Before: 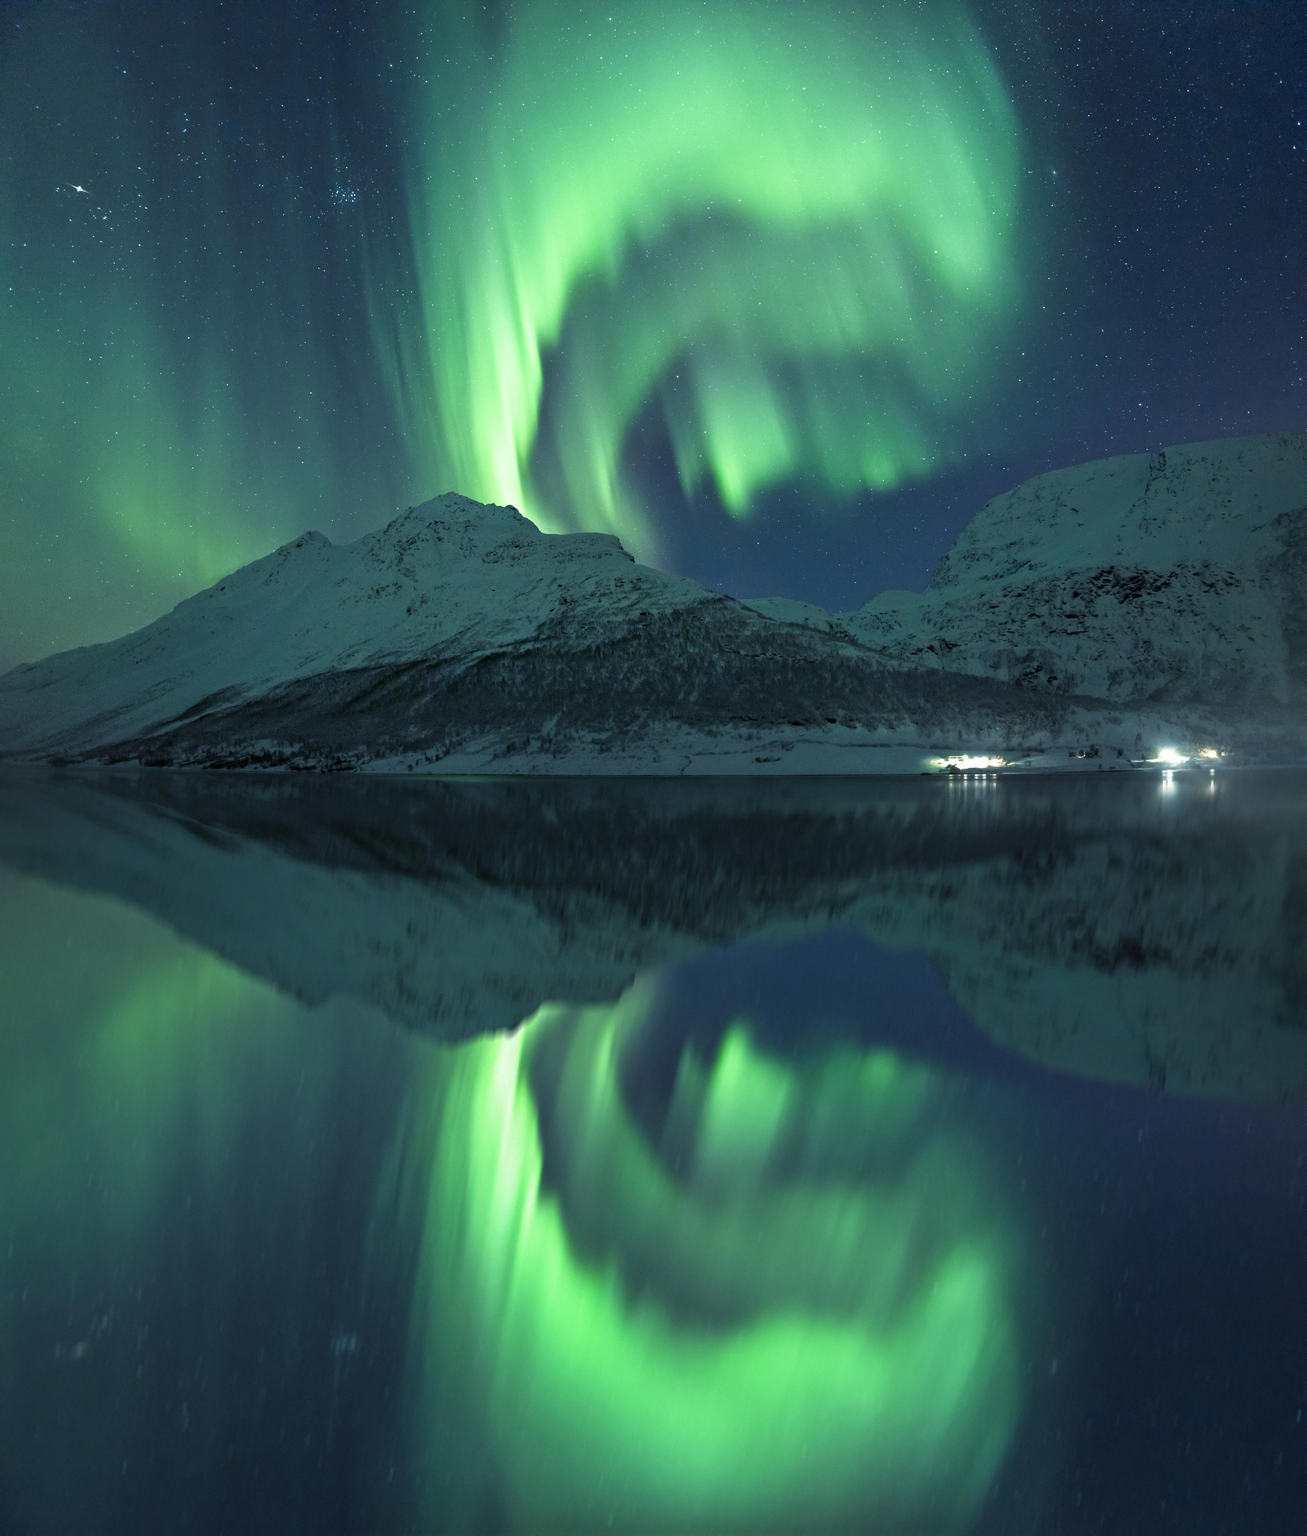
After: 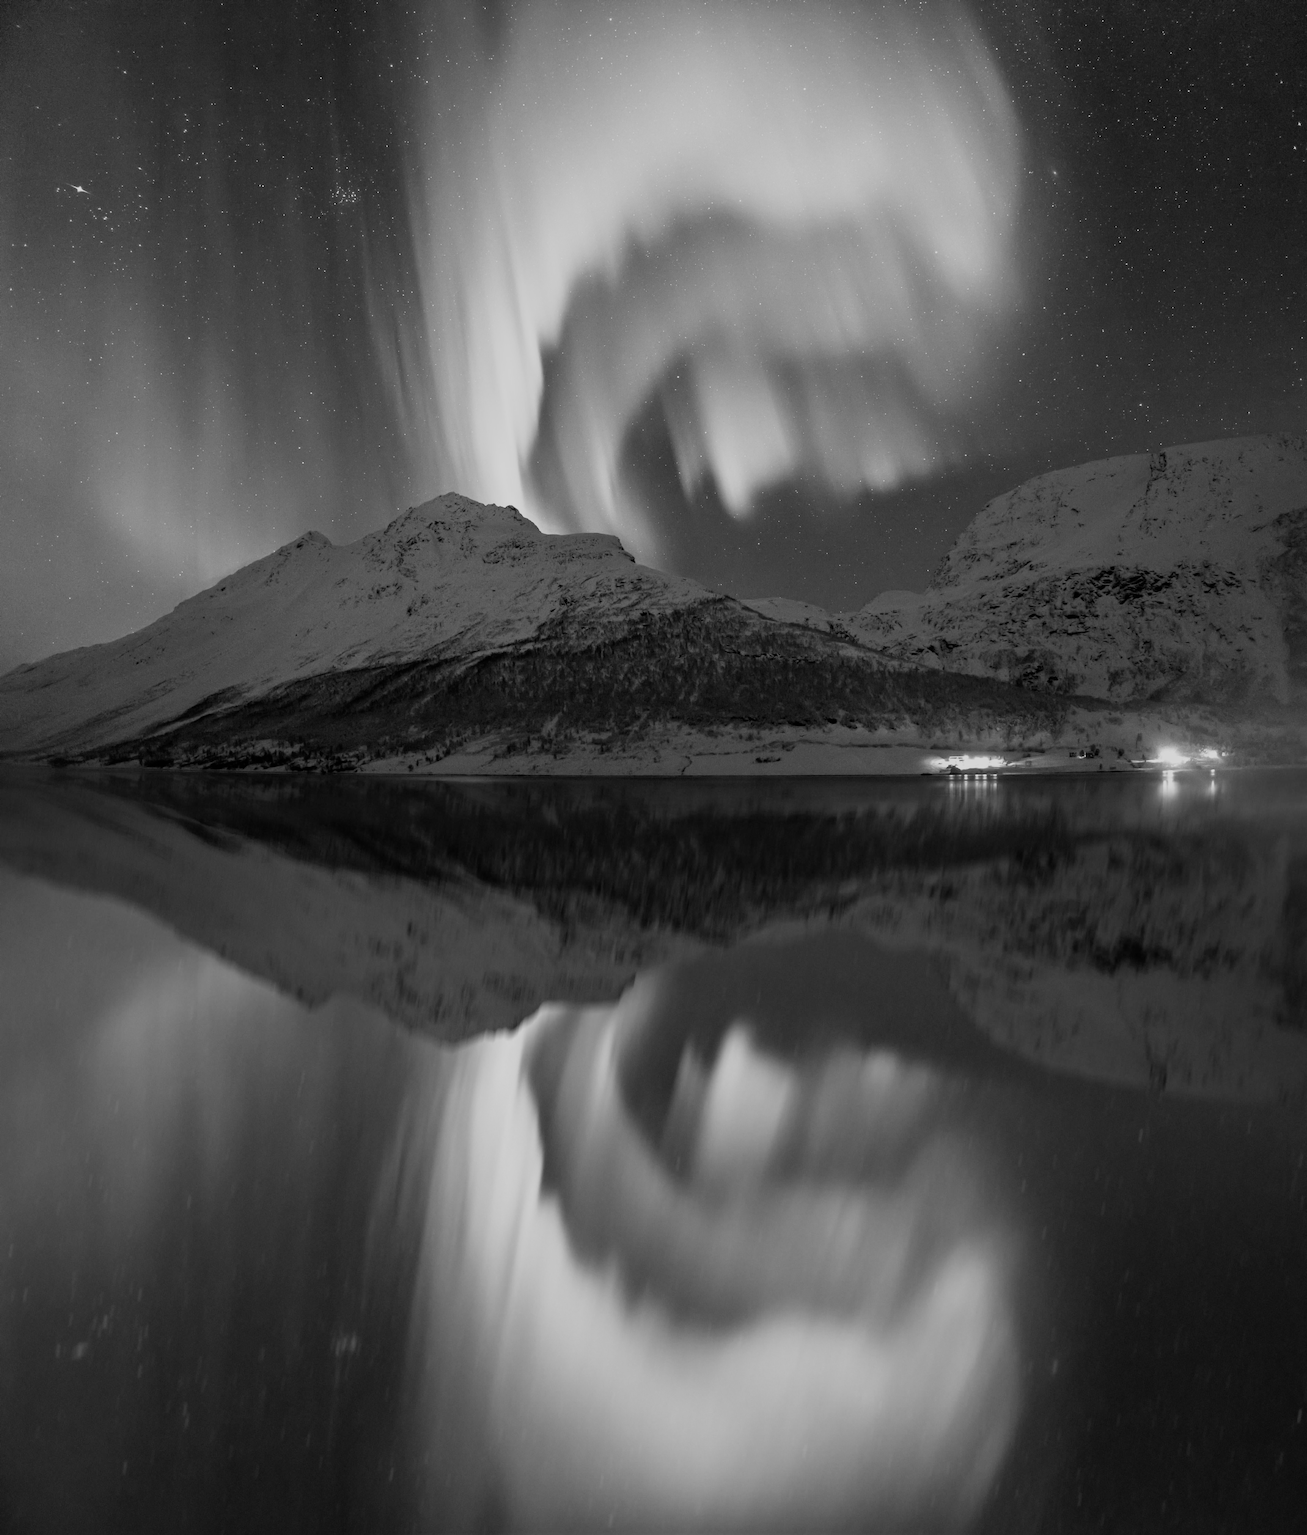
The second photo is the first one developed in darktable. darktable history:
rgb levels: mode RGB, independent channels, levels [[0, 0.474, 1], [0, 0.5, 1], [0, 0.5, 1]]
monochrome: a -3.63, b -0.465
filmic rgb: black relative exposure -7.65 EV, white relative exposure 4.56 EV, hardness 3.61, contrast 1.05
